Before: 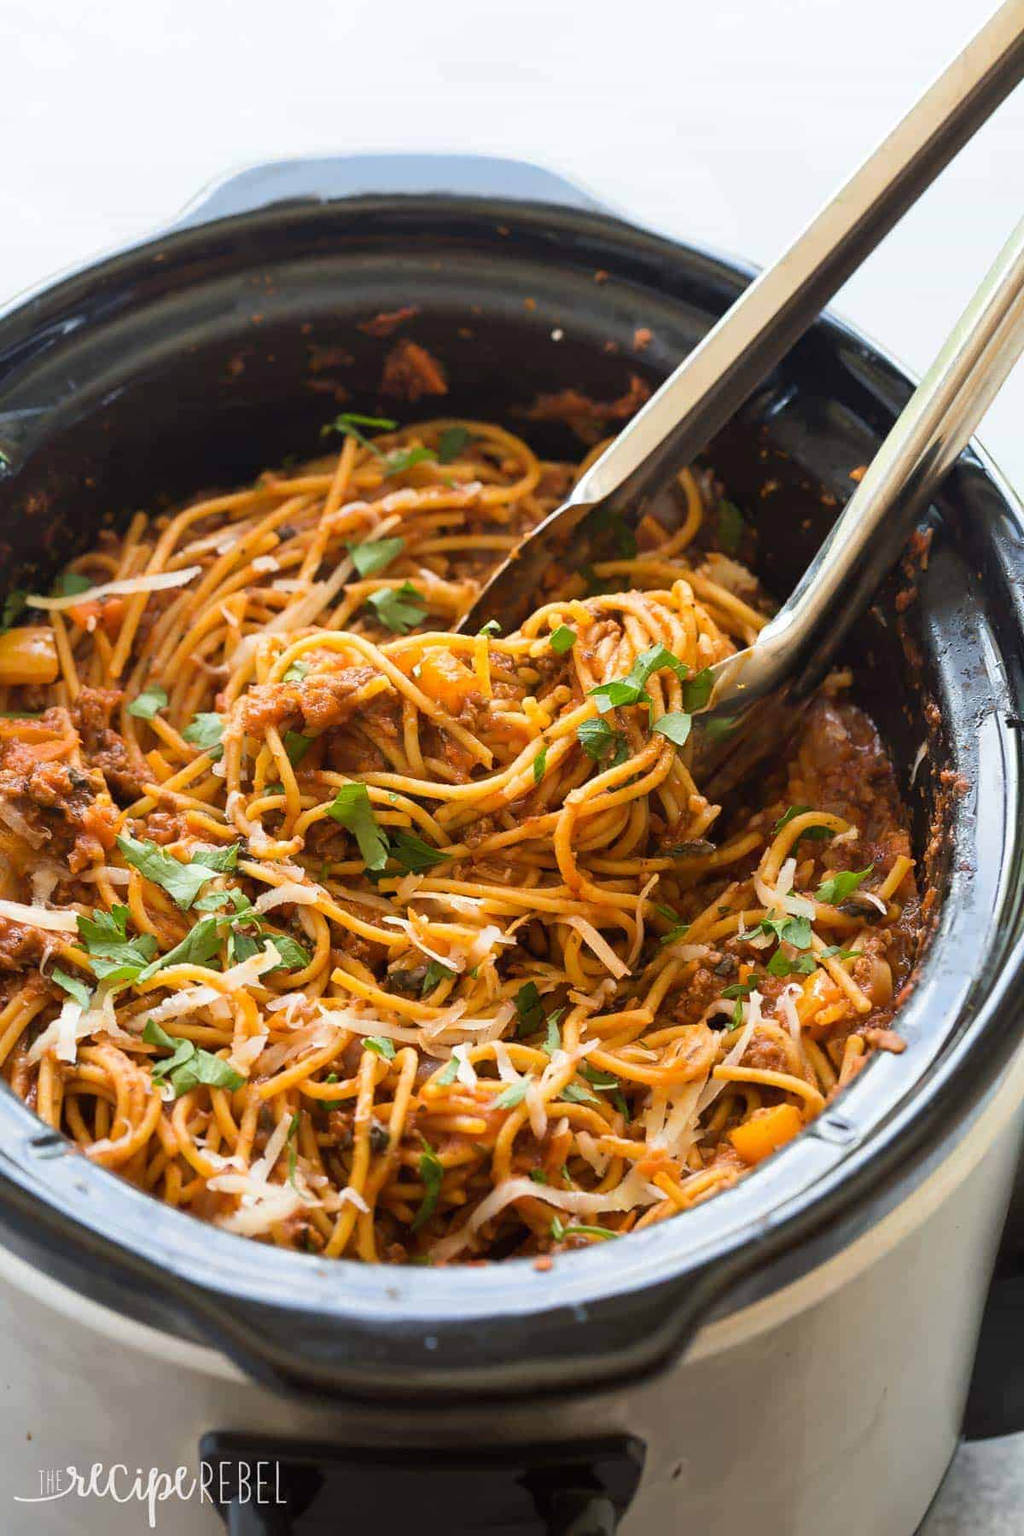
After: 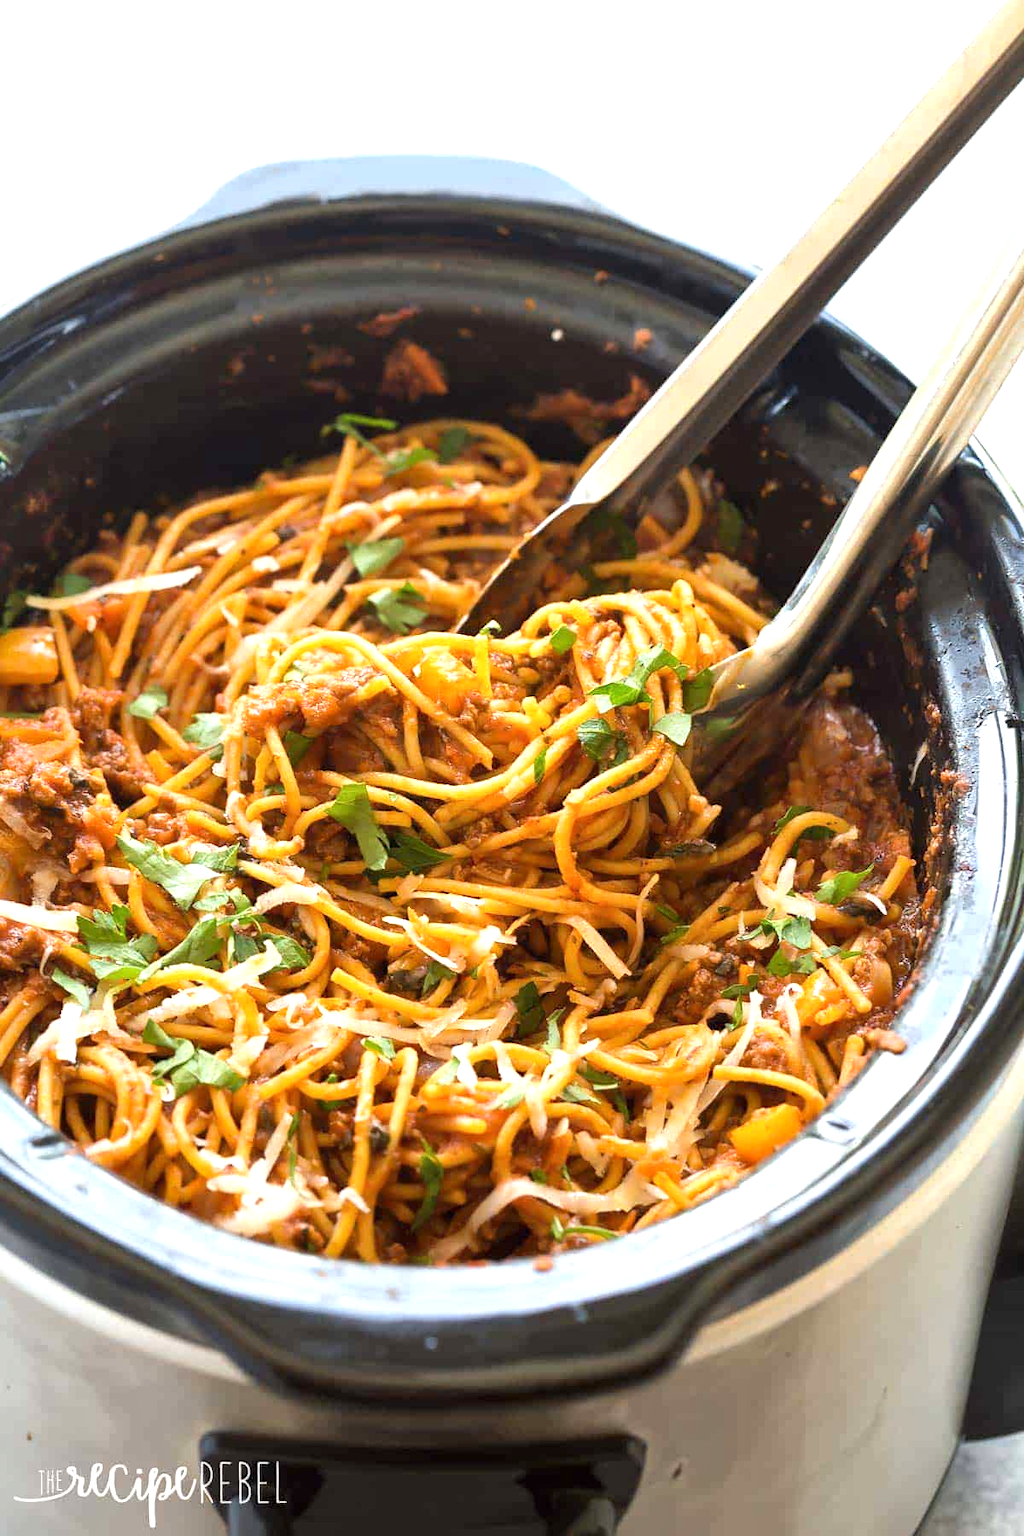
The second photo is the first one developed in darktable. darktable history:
exposure: black level correction 0, exposure 0.59 EV, compensate exposure bias true, compensate highlight preservation false
local contrast: mode bilateral grid, contrast 20, coarseness 49, detail 119%, midtone range 0.2
